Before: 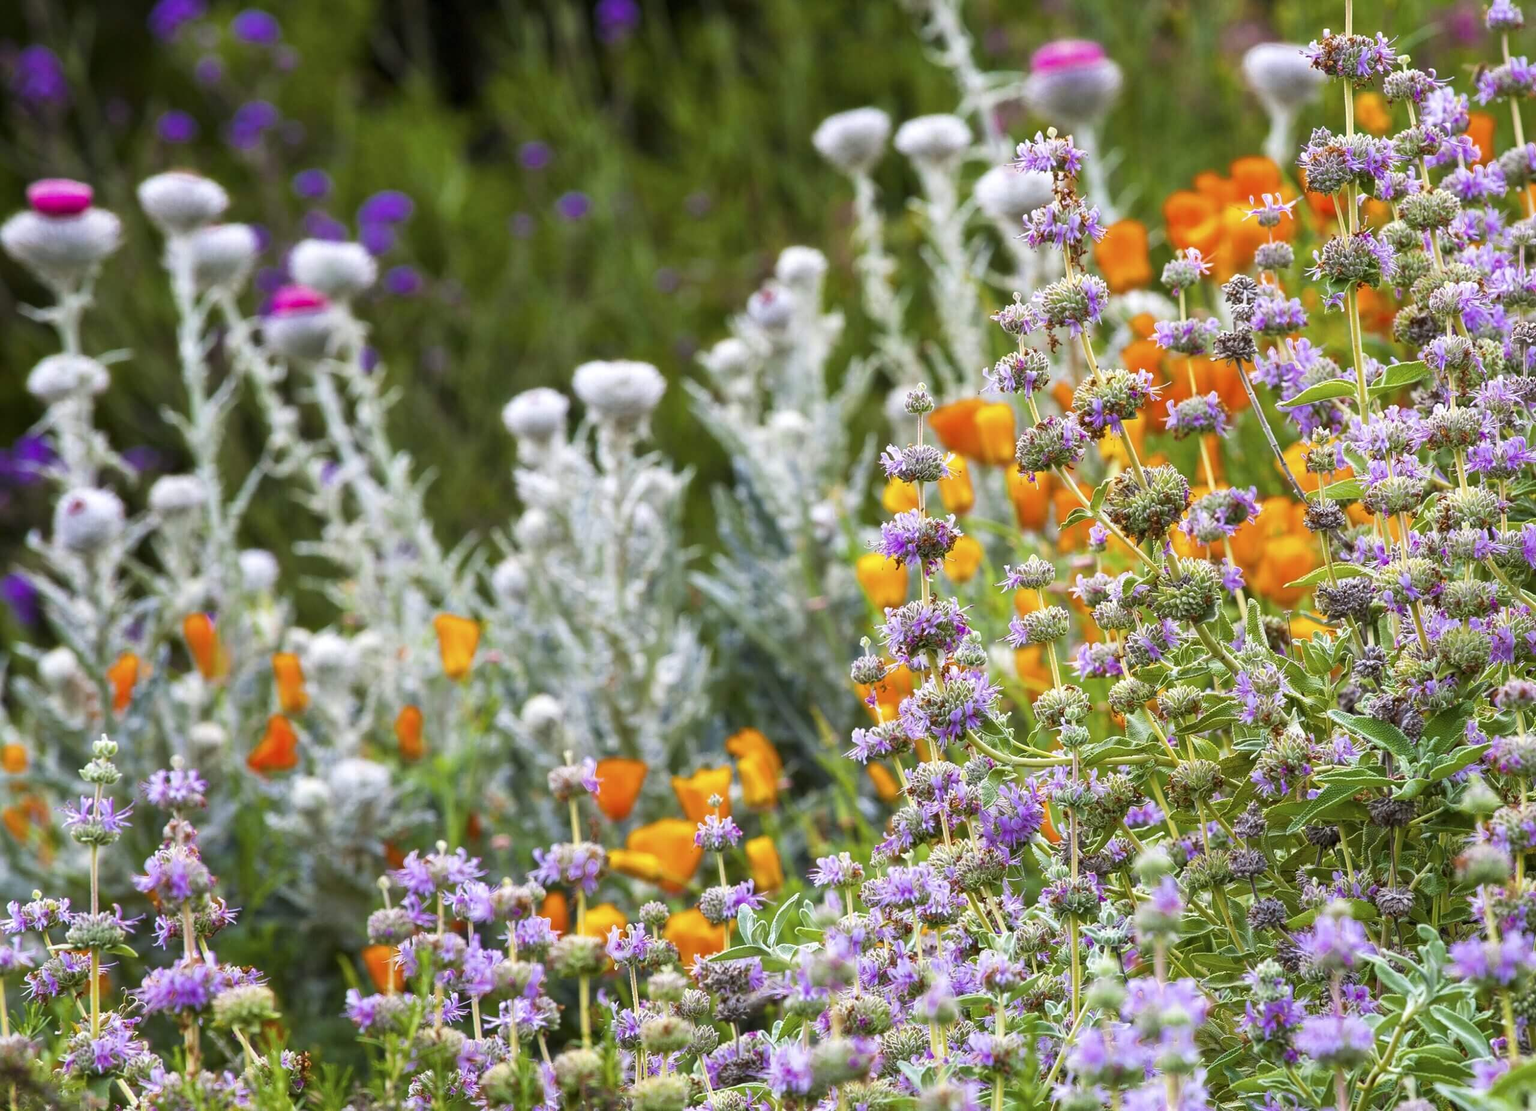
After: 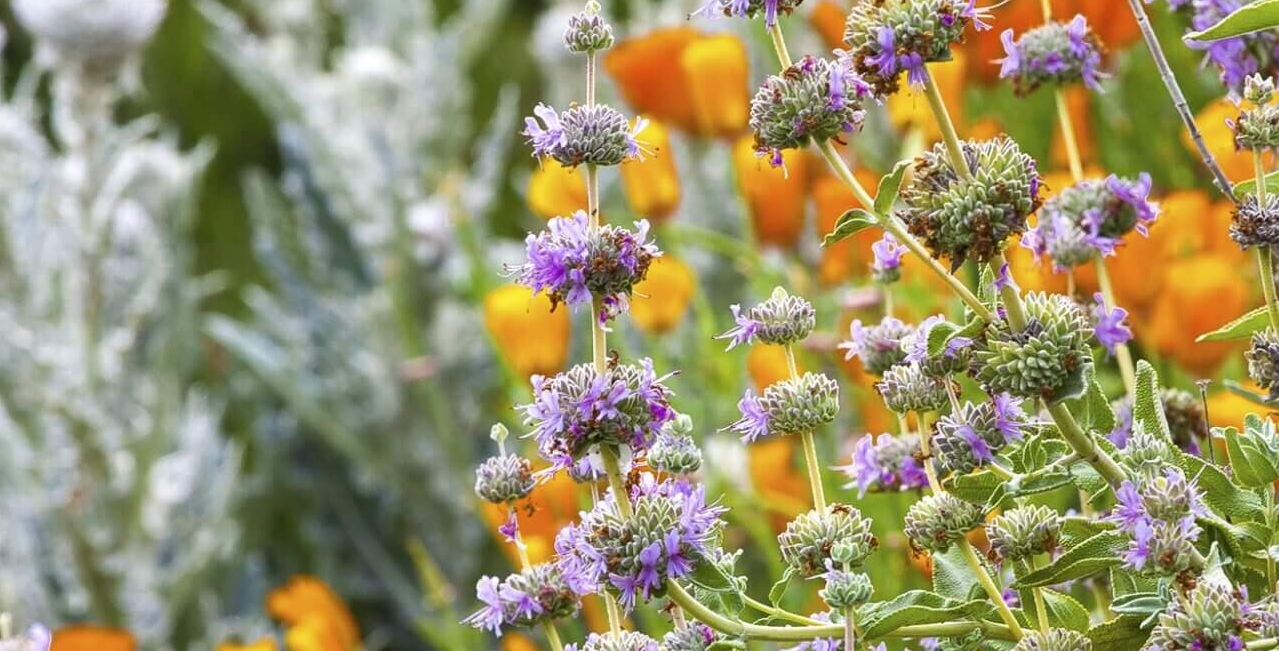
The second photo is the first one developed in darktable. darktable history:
crop: left 36.873%, top 34.431%, right 13.161%, bottom 30.385%
